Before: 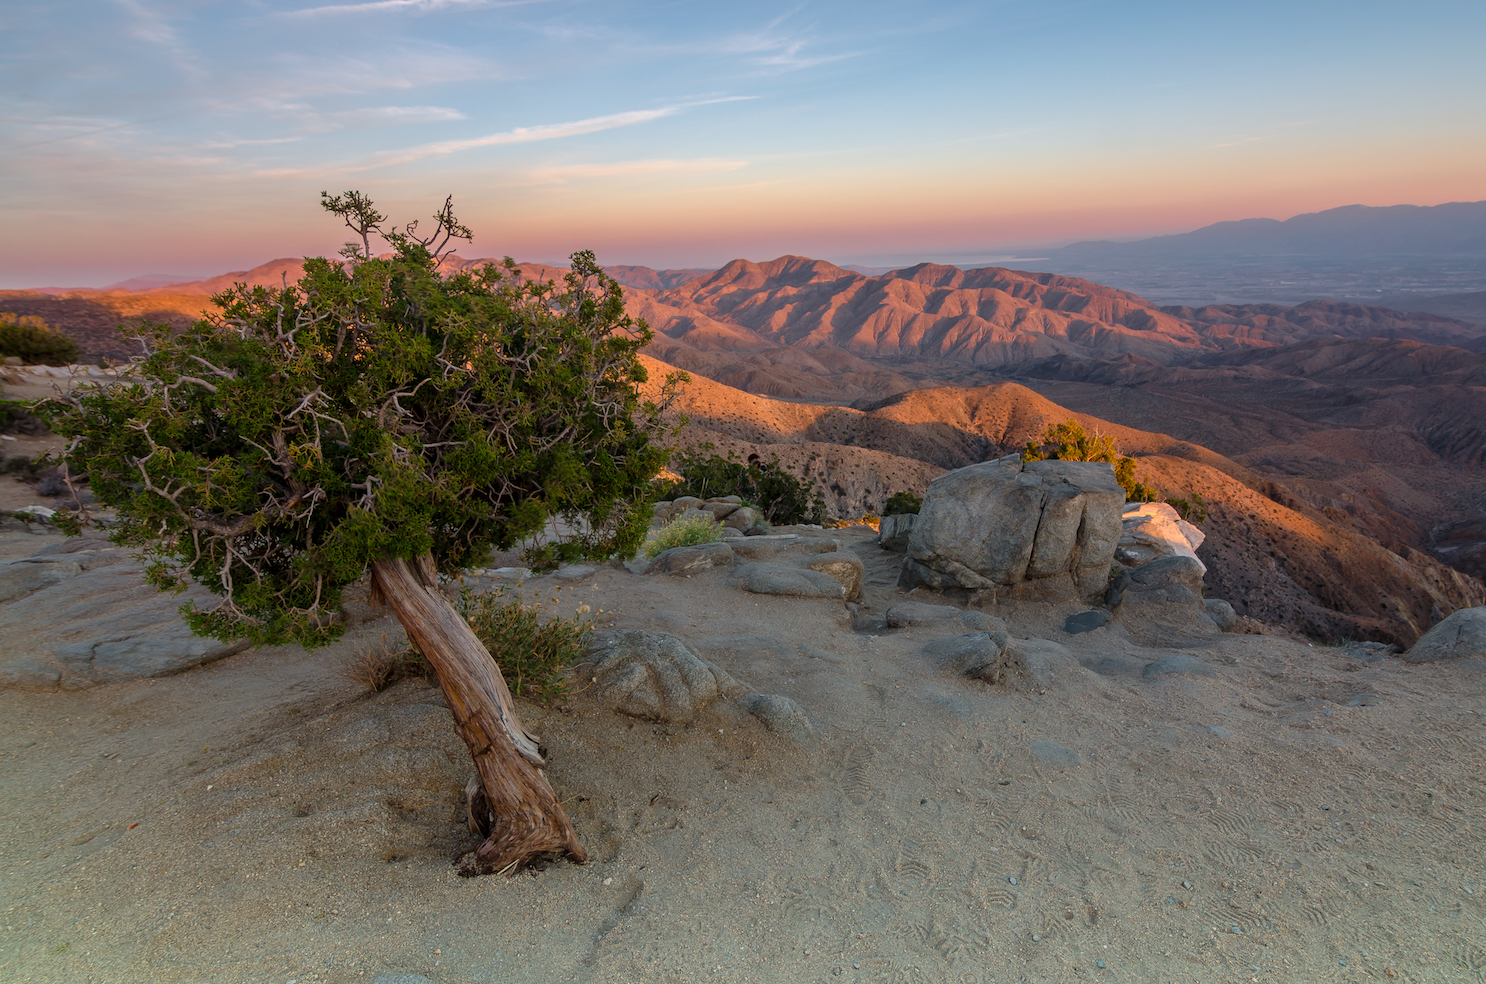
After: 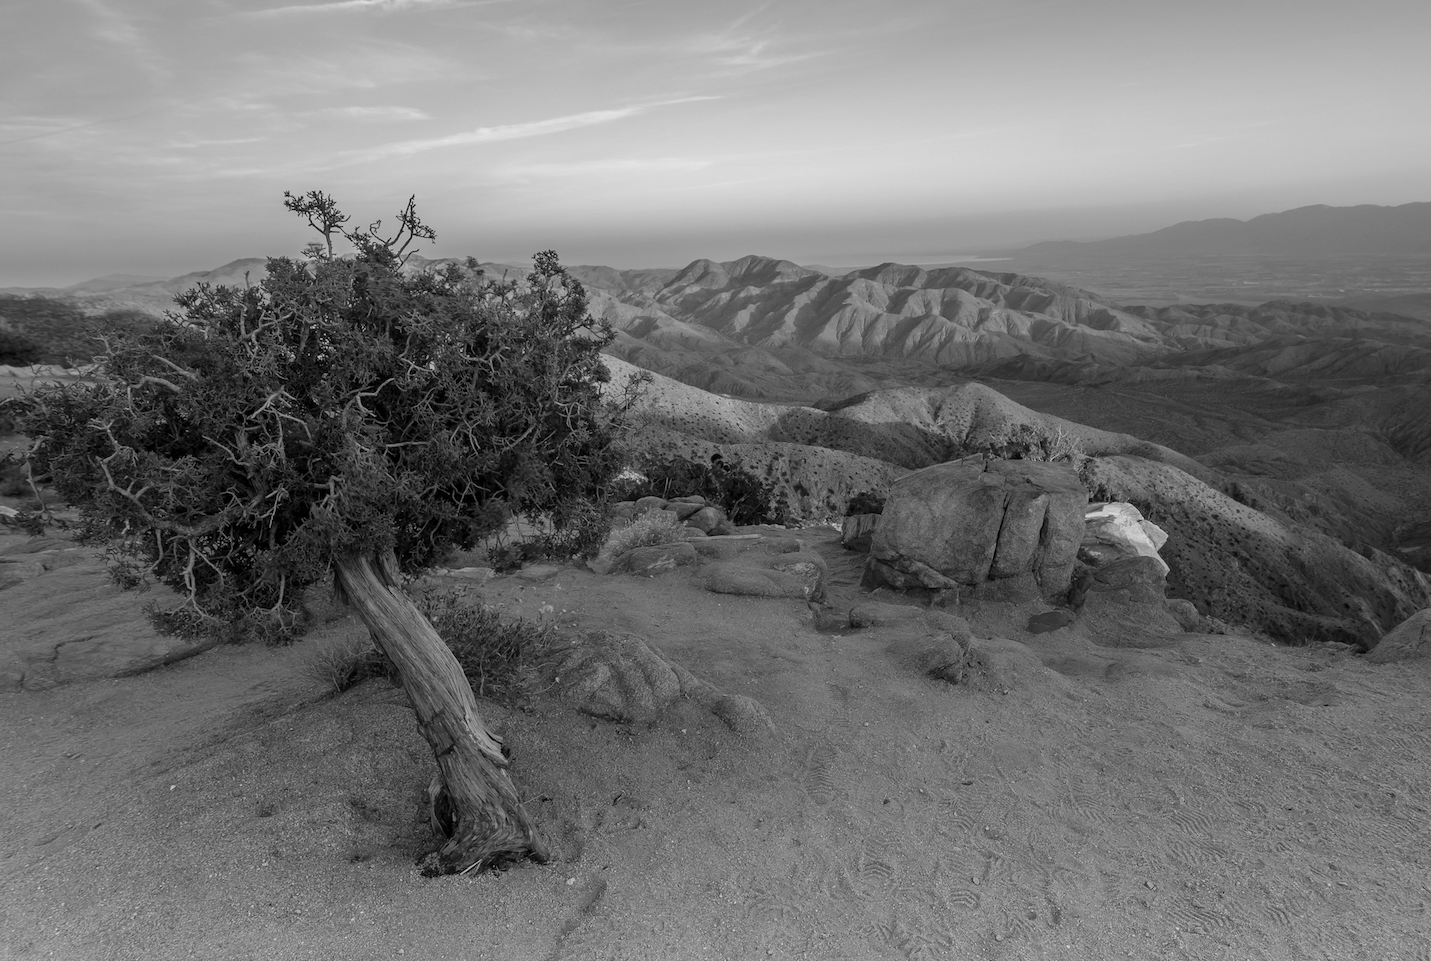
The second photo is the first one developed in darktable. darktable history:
color balance rgb: linear chroma grading › global chroma 1.5%, linear chroma grading › mid-tones -1%, perceptual saturation grading › global saturation -3%, perceptual saturation grading › shadows -2%
rotate and perspective: crop left 0, crop top 0
crop and rotate: left 2.536%, right 1.107%, bottom 2.246%
color zones: curves: ch1 [(0, 0.469) (0.01, 0.469) (0.12, 0.446) (0.248, 0.469) (0.5, 0.5) (0.748, 0.5) (0.99, 0.469) (1, 0.469)]
monochrome: on, module defaults
